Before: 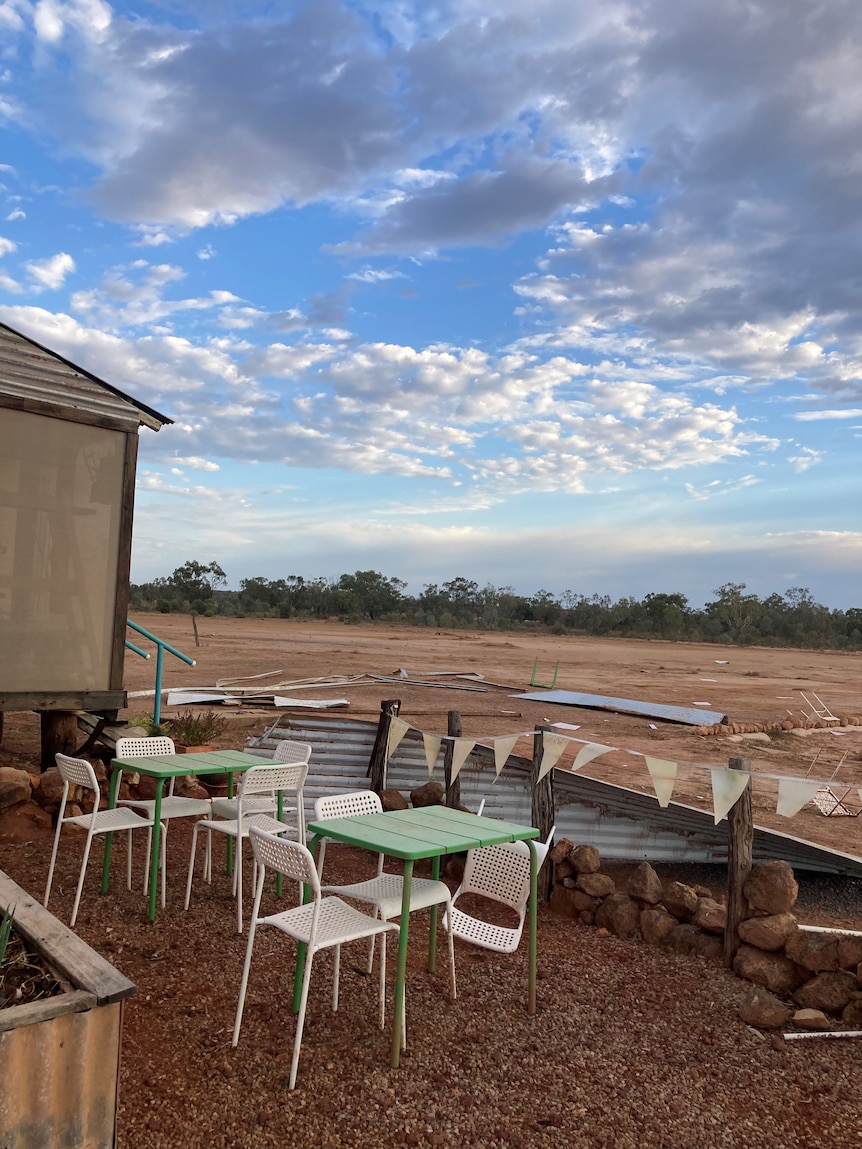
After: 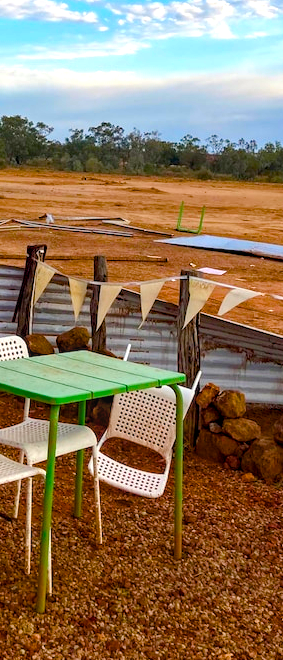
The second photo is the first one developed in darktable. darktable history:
crop: left 41.094%, top 39.648%, right 26.01%, bottom 2.83%
color balance rgb: linear chroma grading › global chroma 22.788%, perceptual saturation grading › global saturation 23.936%, perceptual saturation grading › highlights -23.645%, perceptual saturation grading › mid-tones 23.856%, perceptual saturation grading › shadows 39.598%, global vibrance 44.52%
haze removal: compatibility mode true, adaptive false
local contrast: on, module defaults
exposure: exposure 0.472 EV, compensate highlight preservation false
